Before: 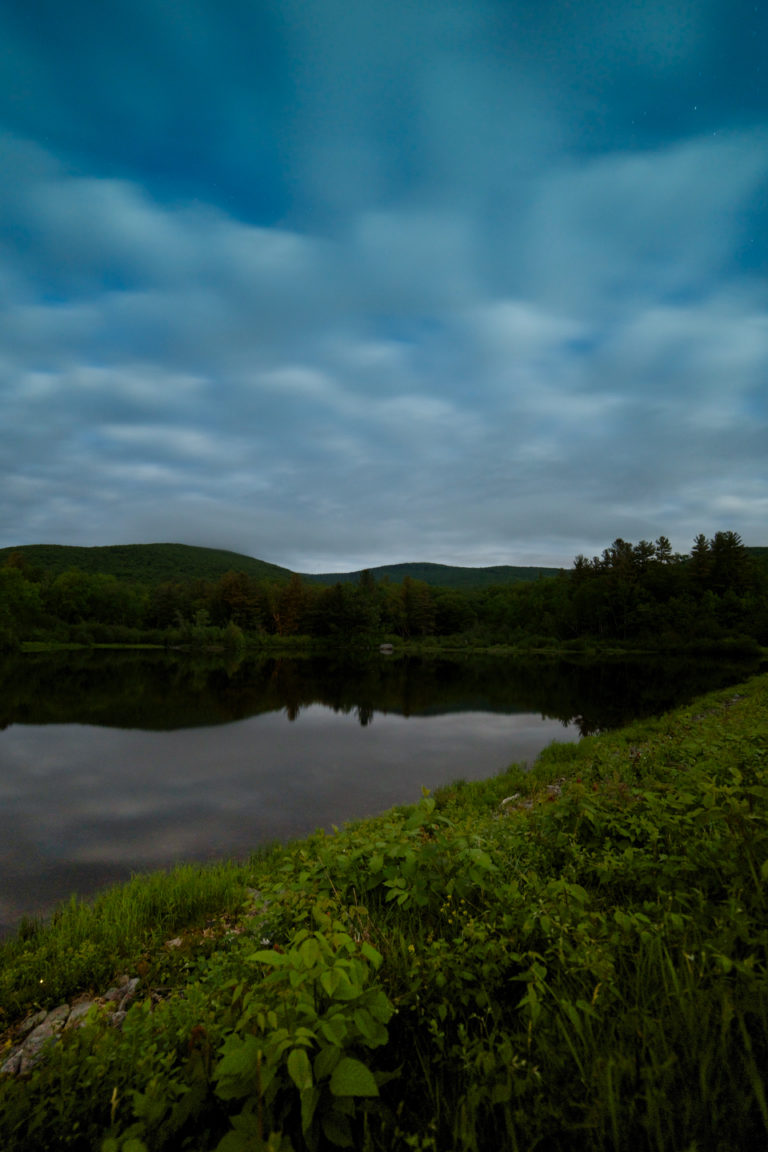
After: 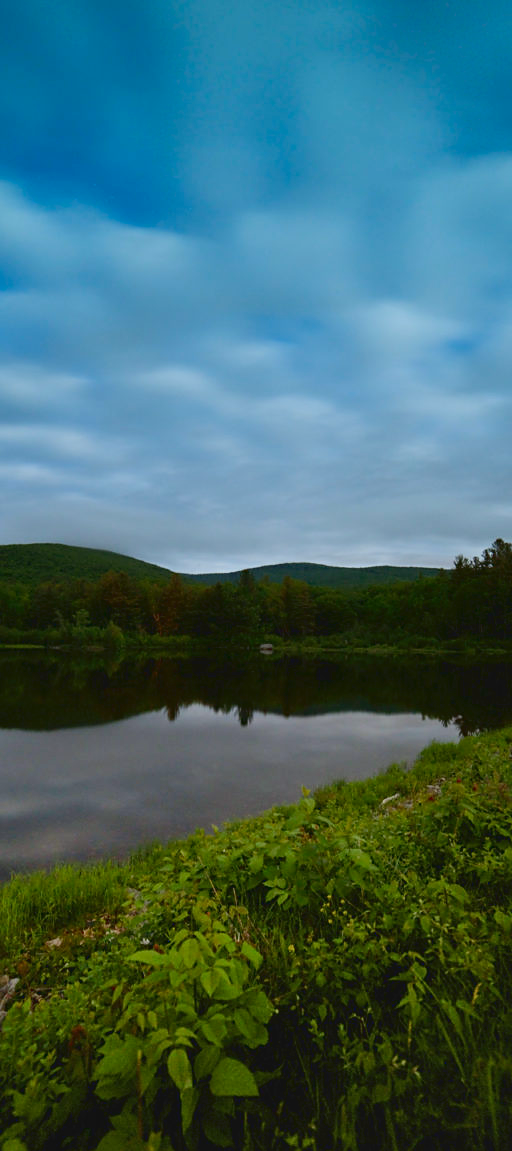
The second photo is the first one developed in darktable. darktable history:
contrast brightness saturation: contrast 0.07
tone curve: curves: ch0 [(0, 0.047) (0.199, 0.263) (0.47, 0.555) (0.805, 0.839) (1, 0.962)], color space Lab, linked channels, preserve colors none
crop and rotate: left 15.754%, right 17.579%
white balance: red 0.98, blue 1.034
sharpen: radius 1.559, amount 0.373, threshold 1.271
shadows and highlights: shadows 25, highlights -48, soften with gaussian
